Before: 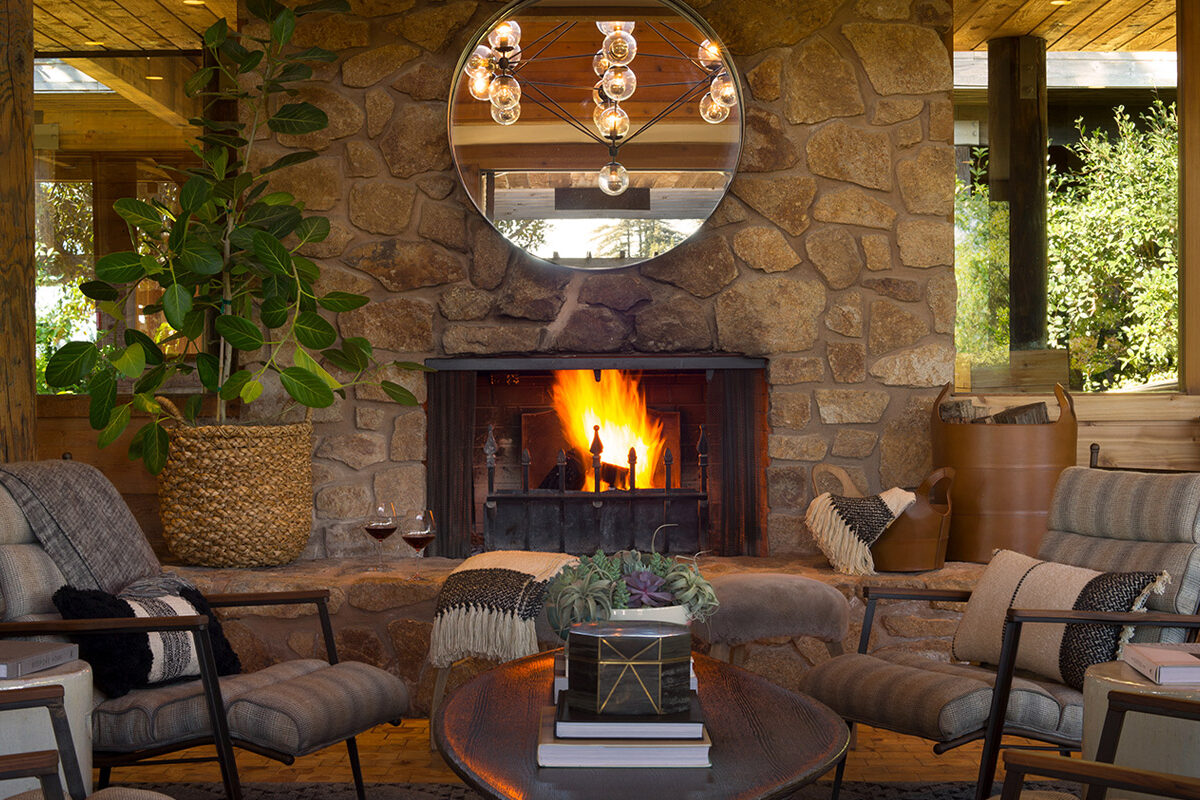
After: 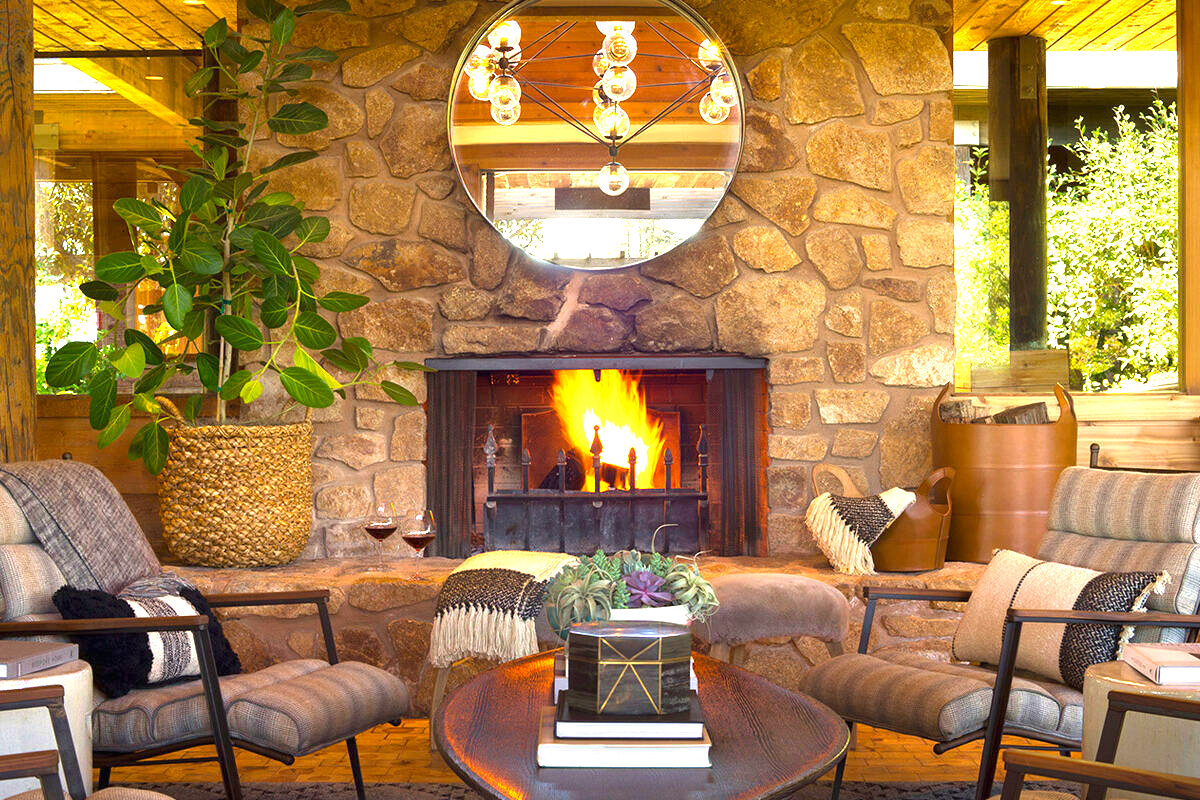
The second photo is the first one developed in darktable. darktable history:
exposure: black level correction 0, exposure 1.6 EV, compensate exposure bias true, compensate highlight preservation false
velvia: on, module defaults
color balance rgb: linear chroma grading › global chroma 3.45%, perceptual saturation grading › global saturation 11.24%, perceptual brilliance grading › global brilliance 3.04%, global vibrance 2.8%
